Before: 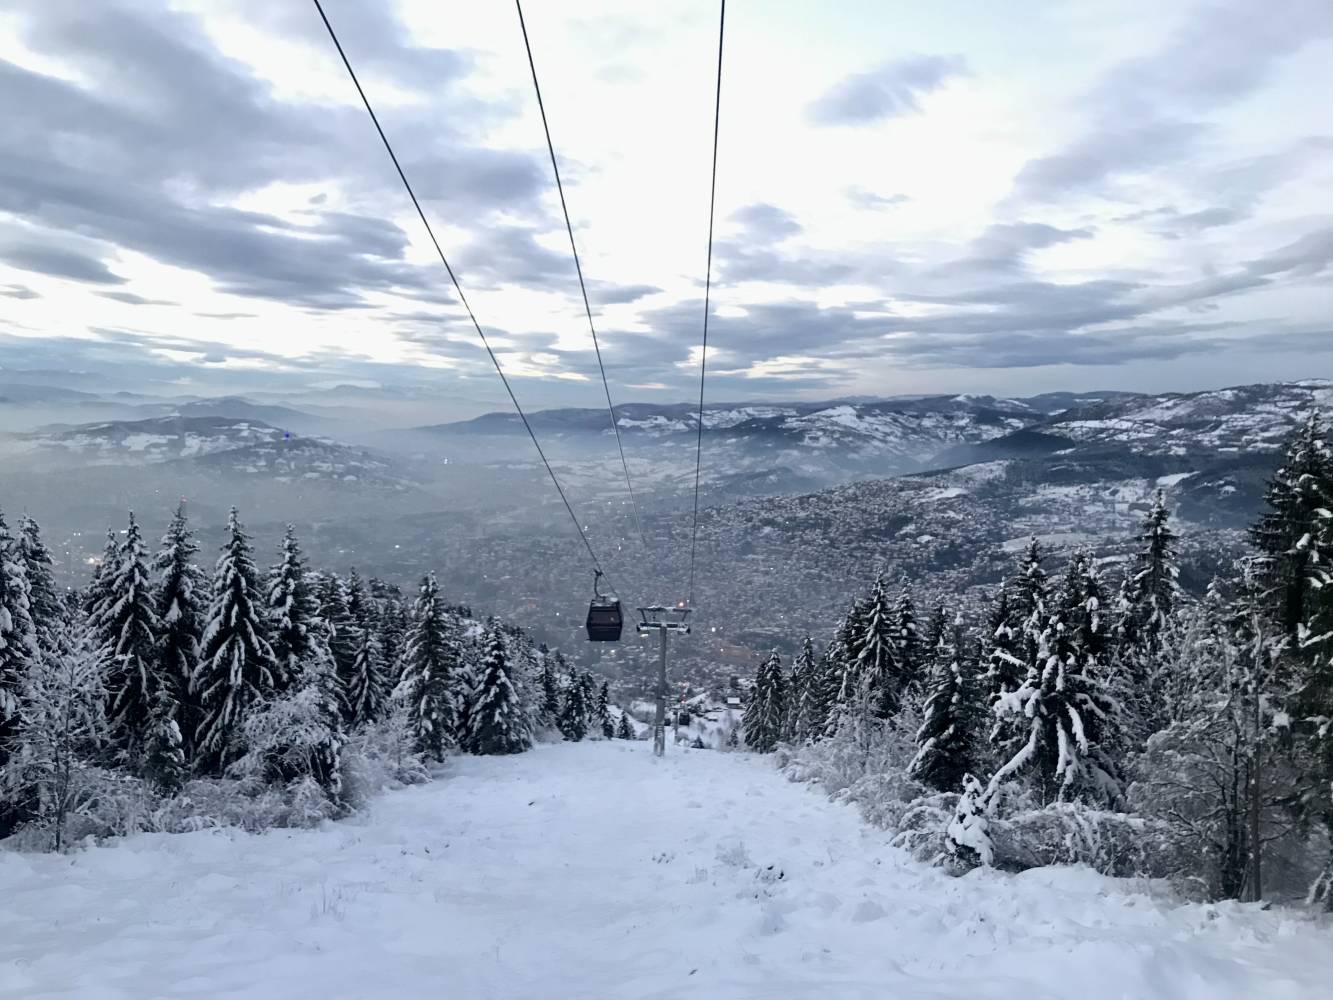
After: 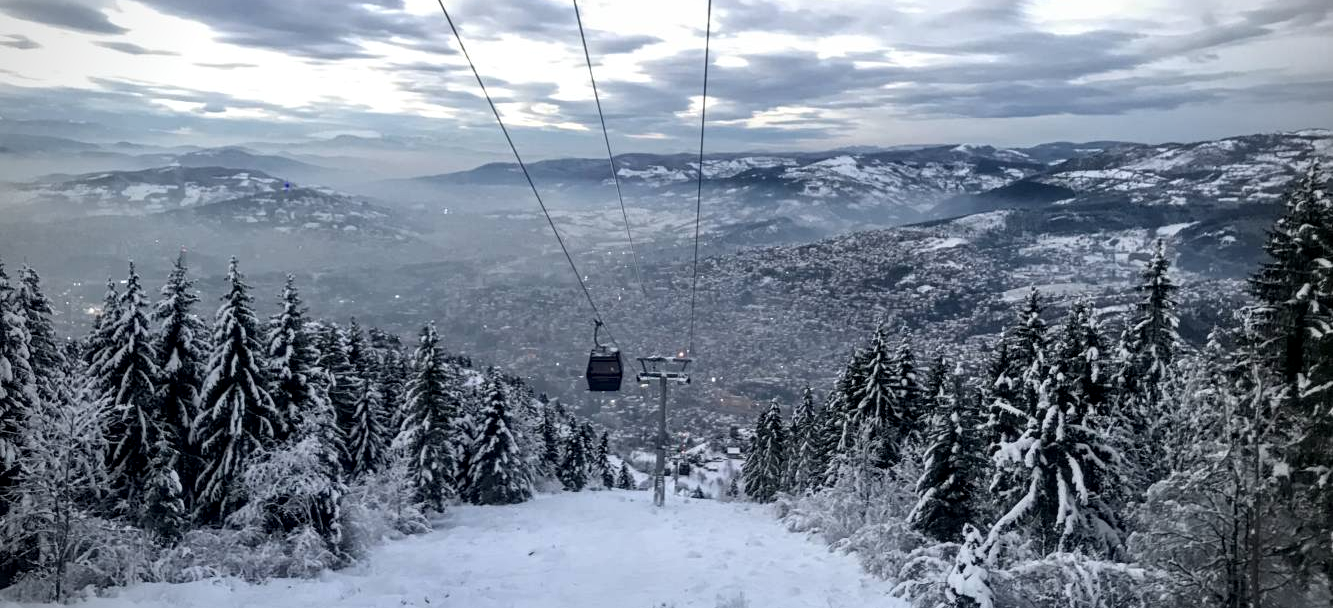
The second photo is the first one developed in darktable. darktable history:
crop and rotate: top 25.065%, bottom 14.043%
local contrast: on, module defaults
vignetting: on, module defaults
